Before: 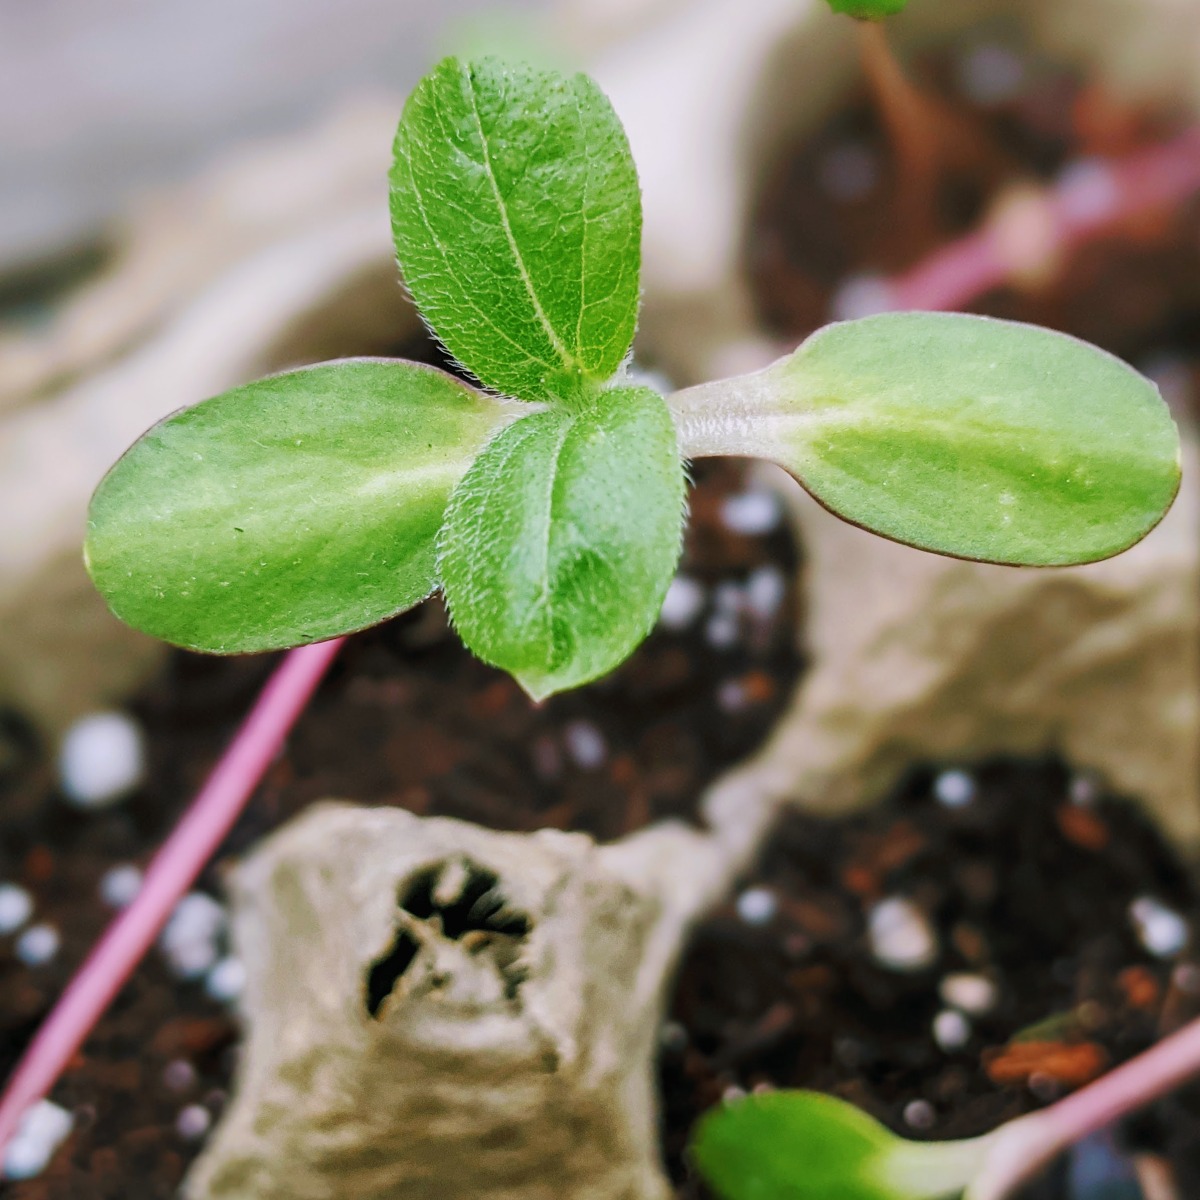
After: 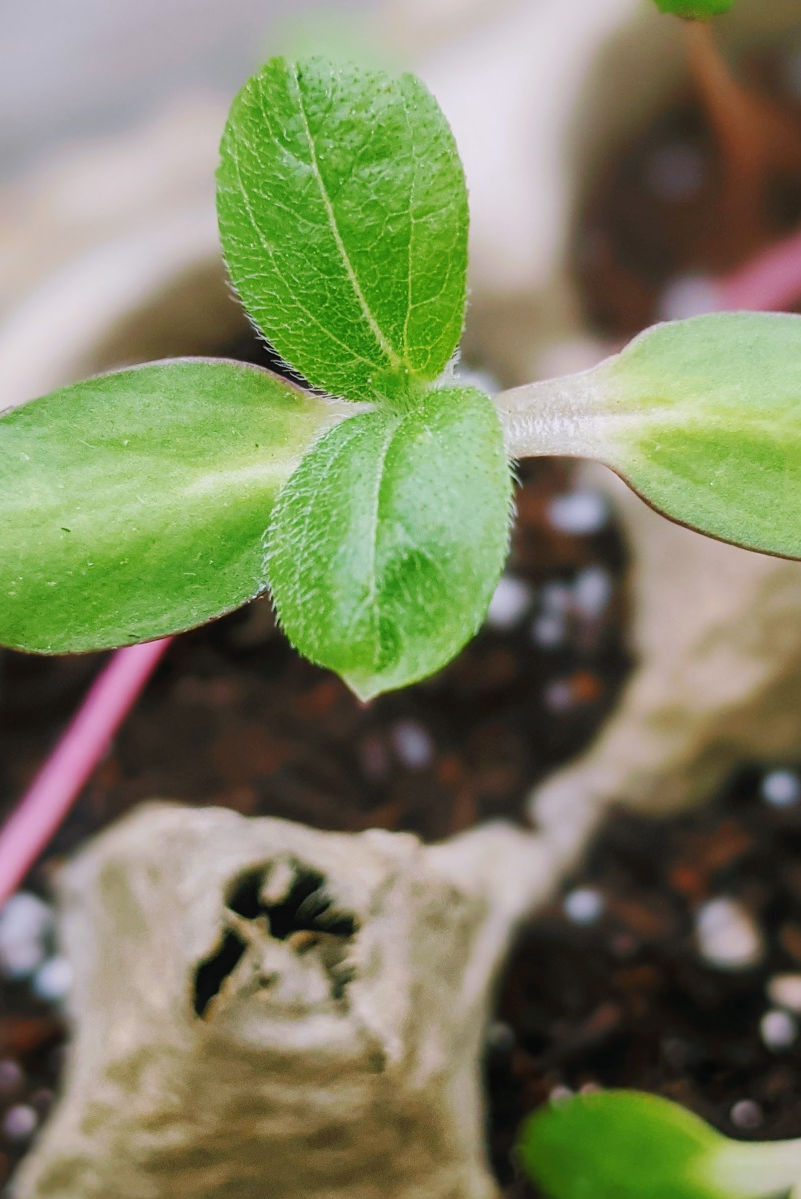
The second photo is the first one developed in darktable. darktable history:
crop and rotate: left 14.451%, right 18.758%
contrast equalizer: y [[0.5, 0.488, 0.462, 0.461, 0.491, 0.5], [0.5 ×6], [0.5 ×6], [0 ×6], [0 ×6]]
